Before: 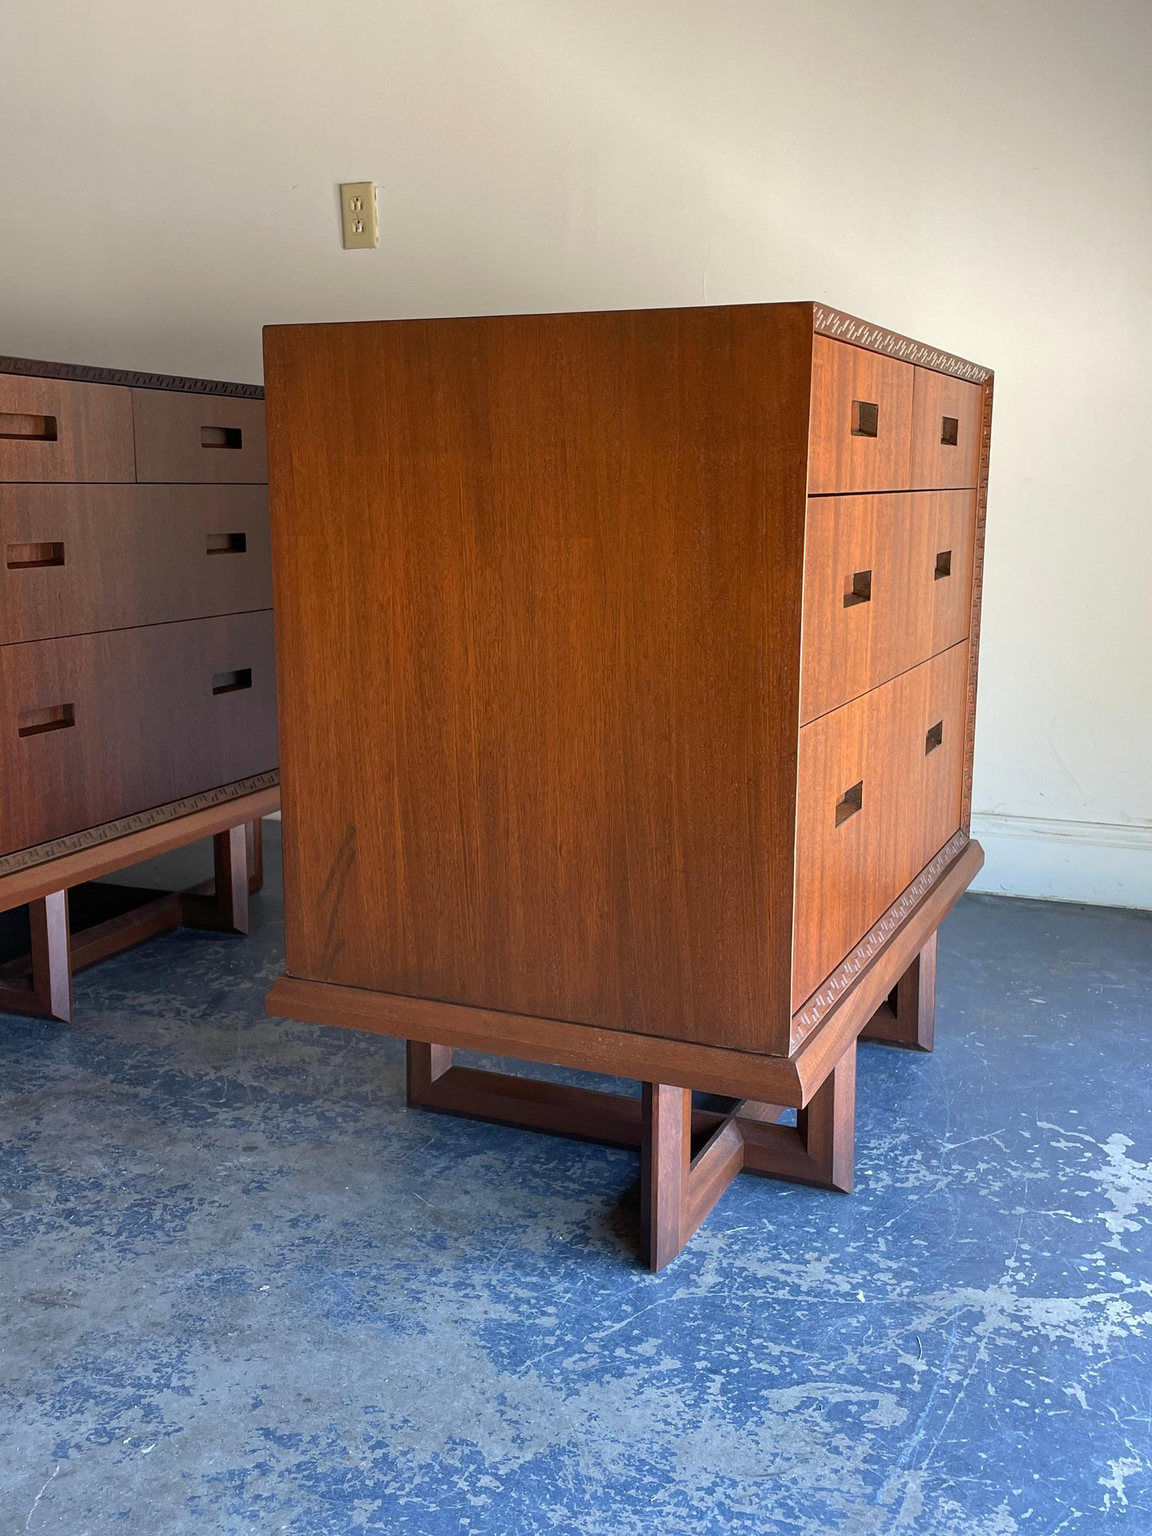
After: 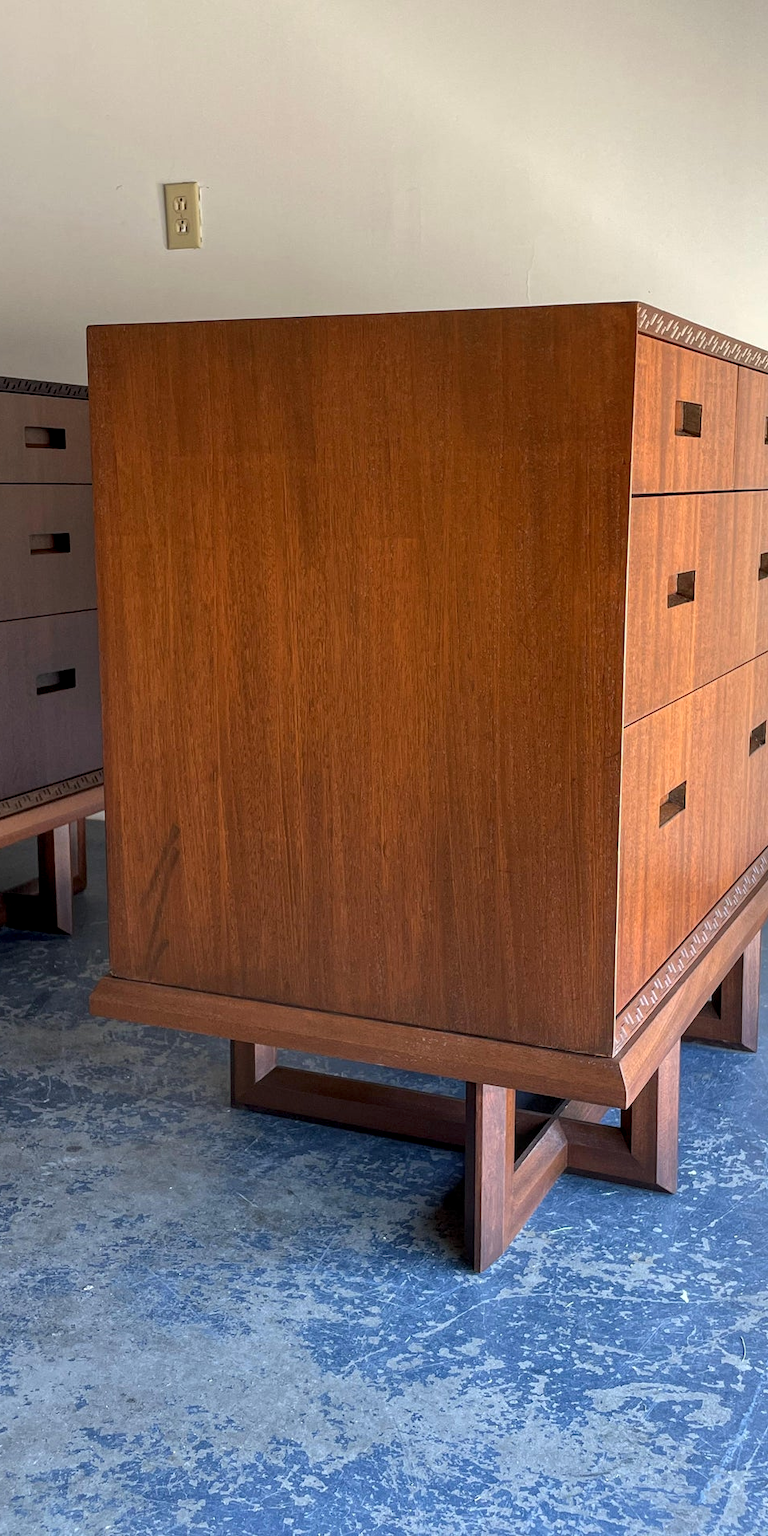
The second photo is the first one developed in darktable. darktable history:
crop and rotate: left 15.346%, right 17.927%
local contrast: on, module defaults
base curve: curves: ch0 [(0, 0) (0.297, 0.298) (1, 1)]
